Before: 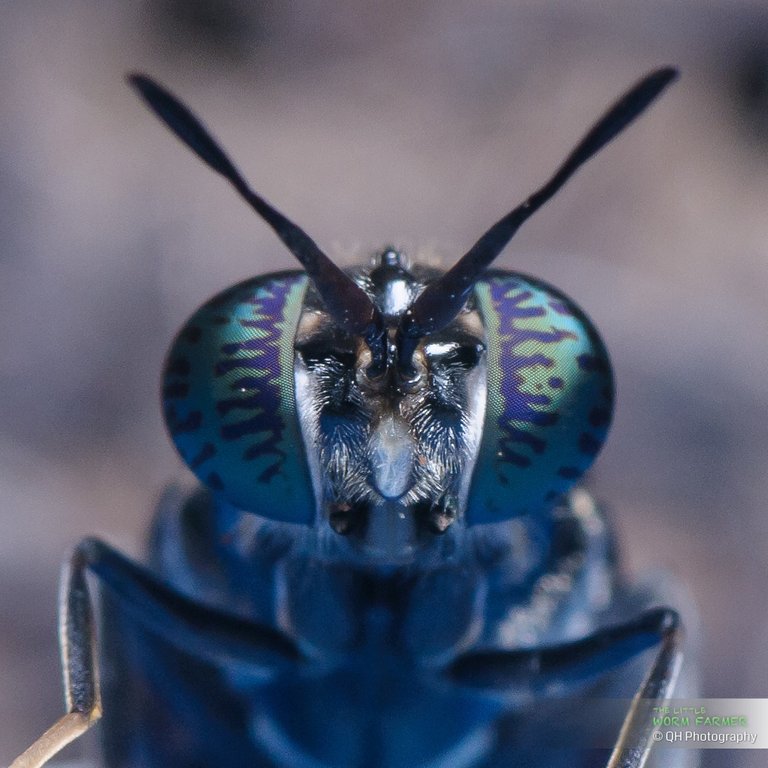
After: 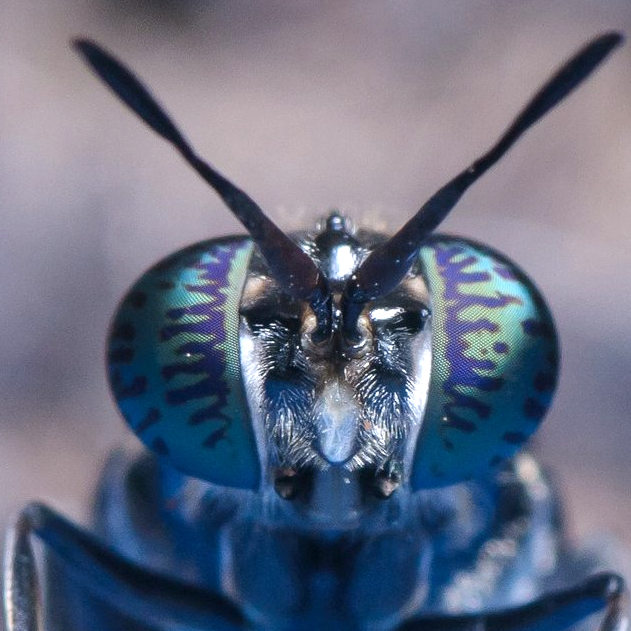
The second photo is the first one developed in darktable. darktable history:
exposure: black level correction 0.001, exposure 0.5 EV, compensate exposure bias true, compensate highlight preservation false
crop and rotate: left 7.196%, top 4.574%, right 10.605%, bottom 13.178%
